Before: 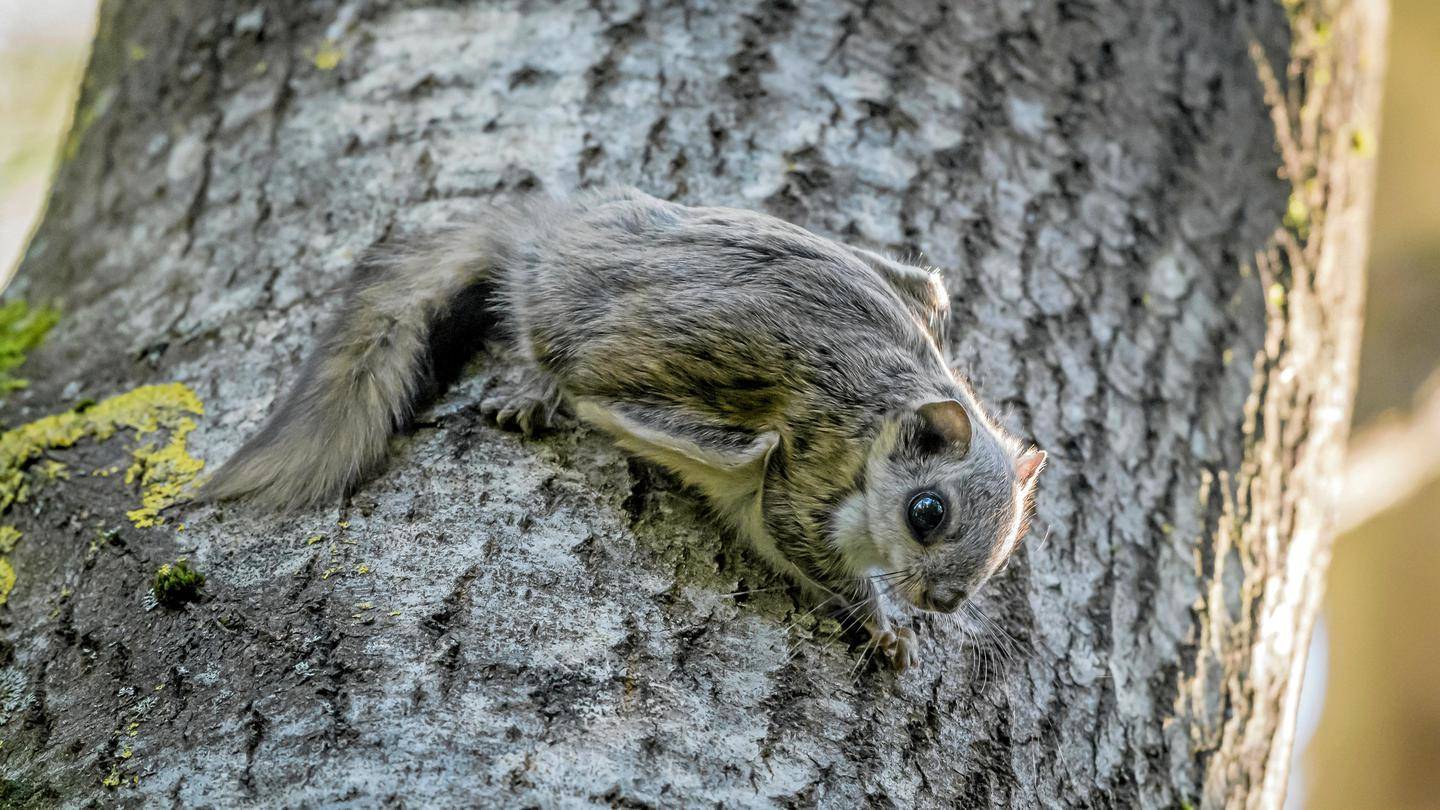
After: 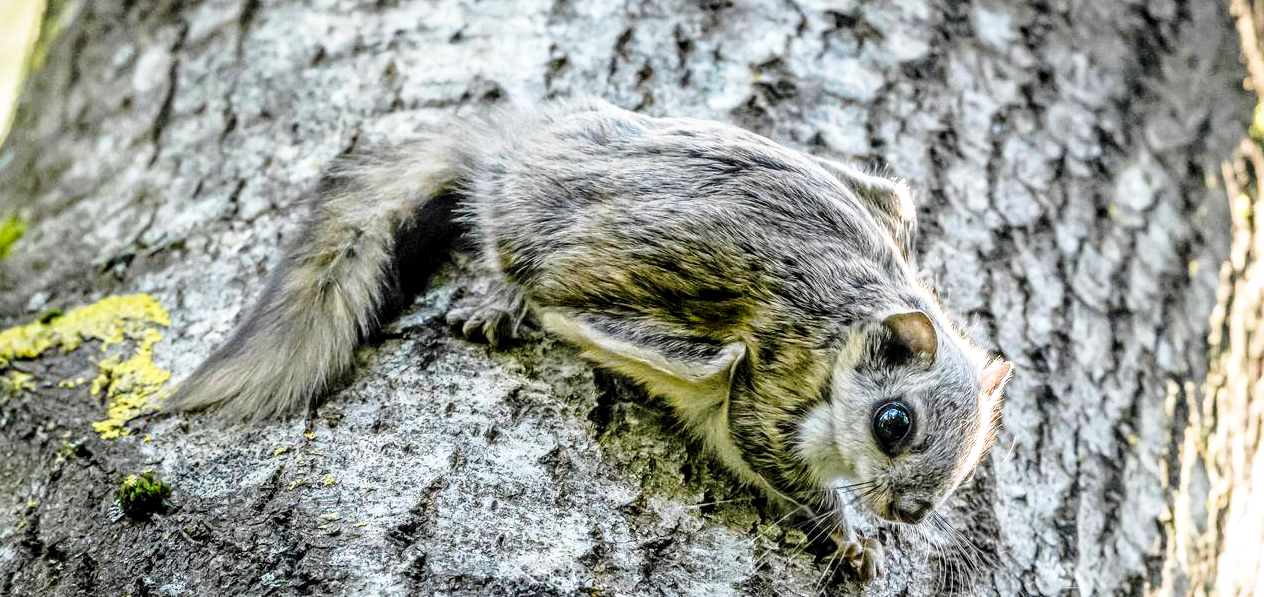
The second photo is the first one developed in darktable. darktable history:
local contrast: detail 130%
crop and rotate: left 2.39%, top 11.073%, right 9.794%, bottom 15.167%
base curve: curves: ch0 [(0, 0) (0.028, 0.03) (0.121, 0.232) (0.46, 0.748) (0.859, 0.968) (1, 1)], preserve colors none
